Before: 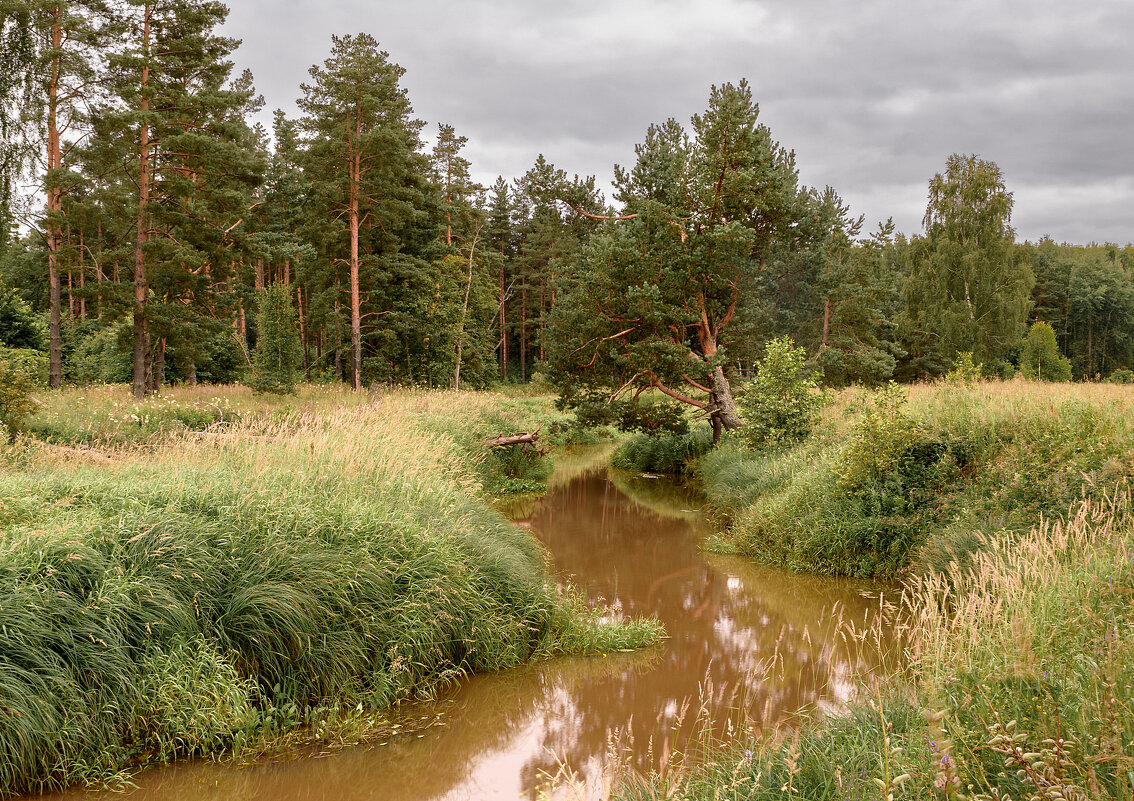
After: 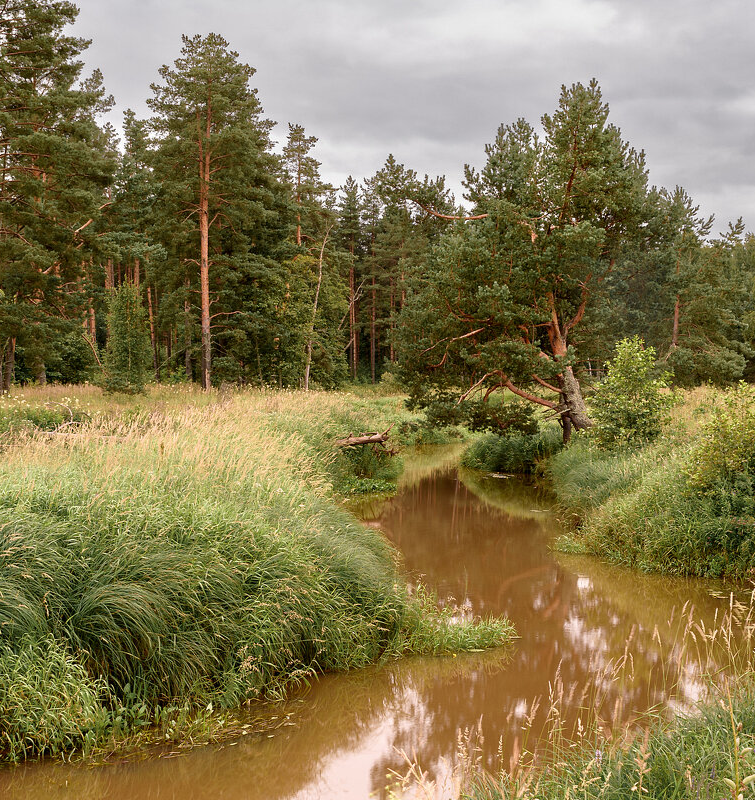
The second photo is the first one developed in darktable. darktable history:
exposure: compensate exposure bias true, compensate highlight preservation false
crop and rotate: left 13.365%, right 20.014%
